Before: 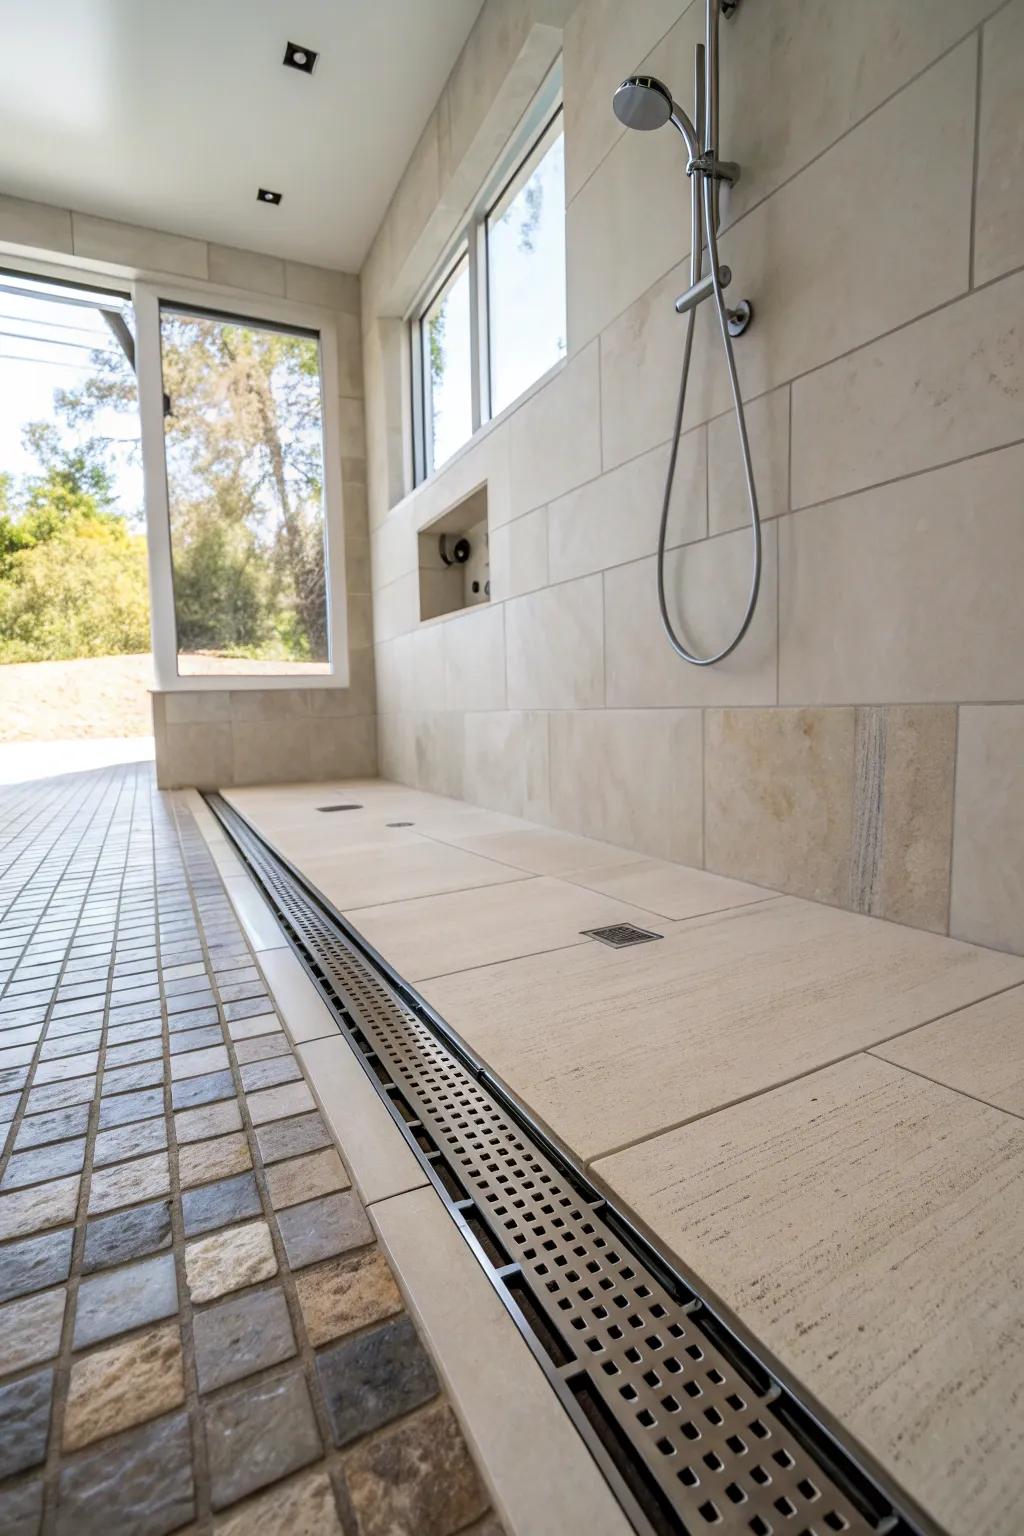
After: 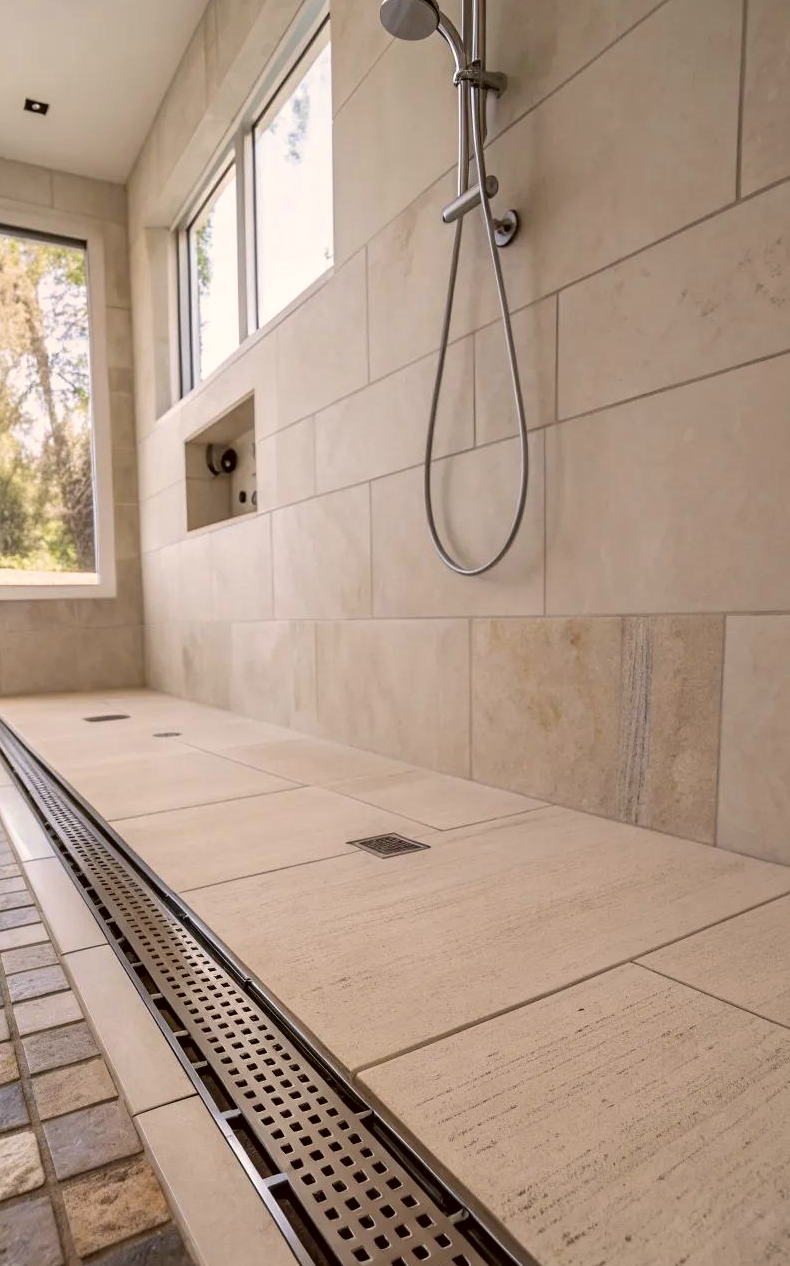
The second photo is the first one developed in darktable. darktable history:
color correction: highlights a* 6.25, highlights b* 7.76, shadows a* 5.56, shadows b* 7.06, saturation 0.885
crop: left 22.808%, top 5.882%, bottom 11.682%
